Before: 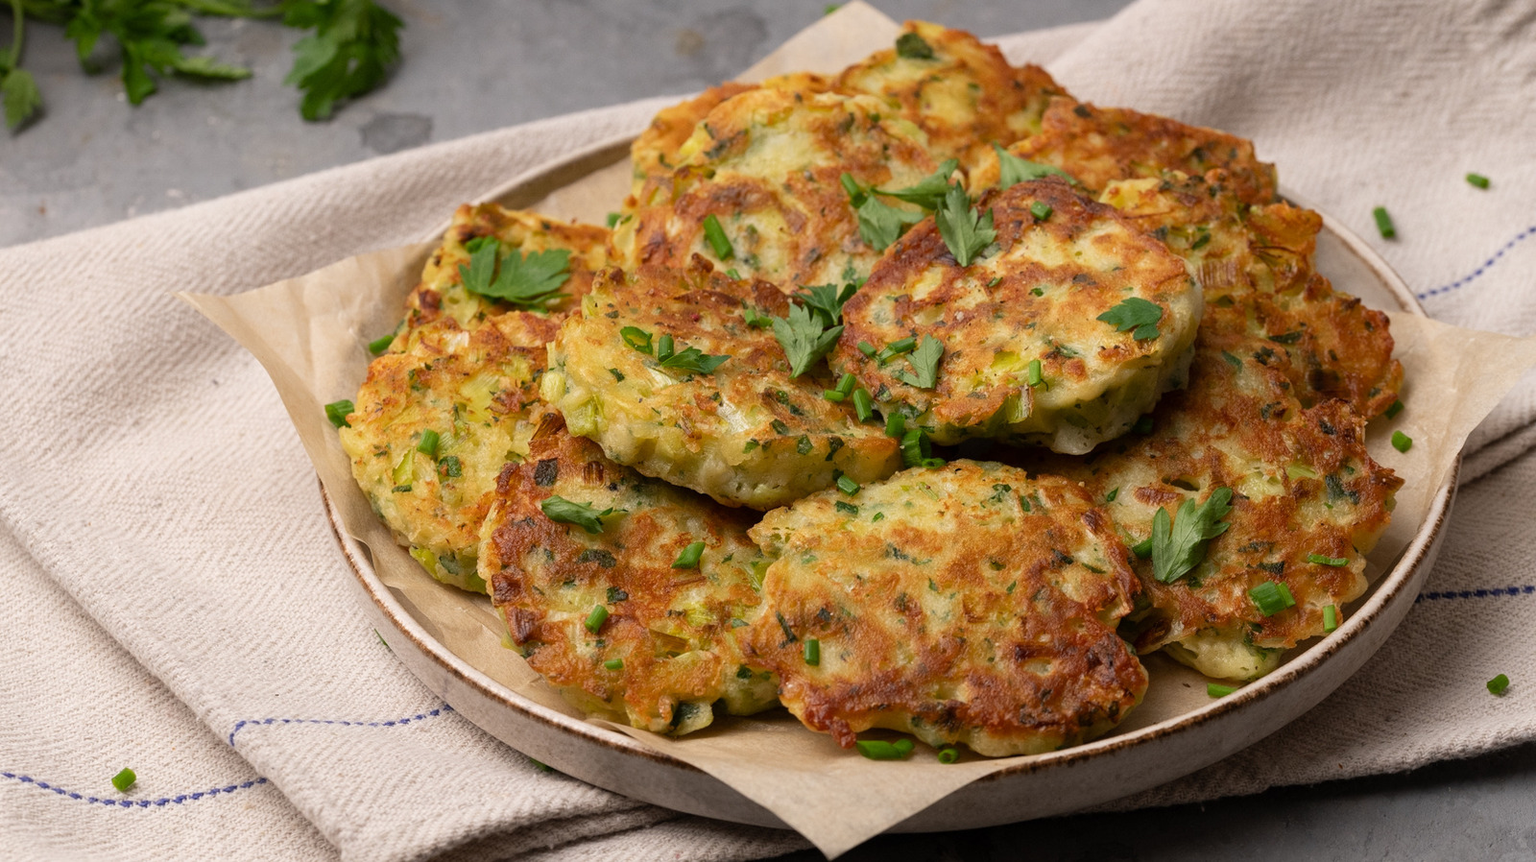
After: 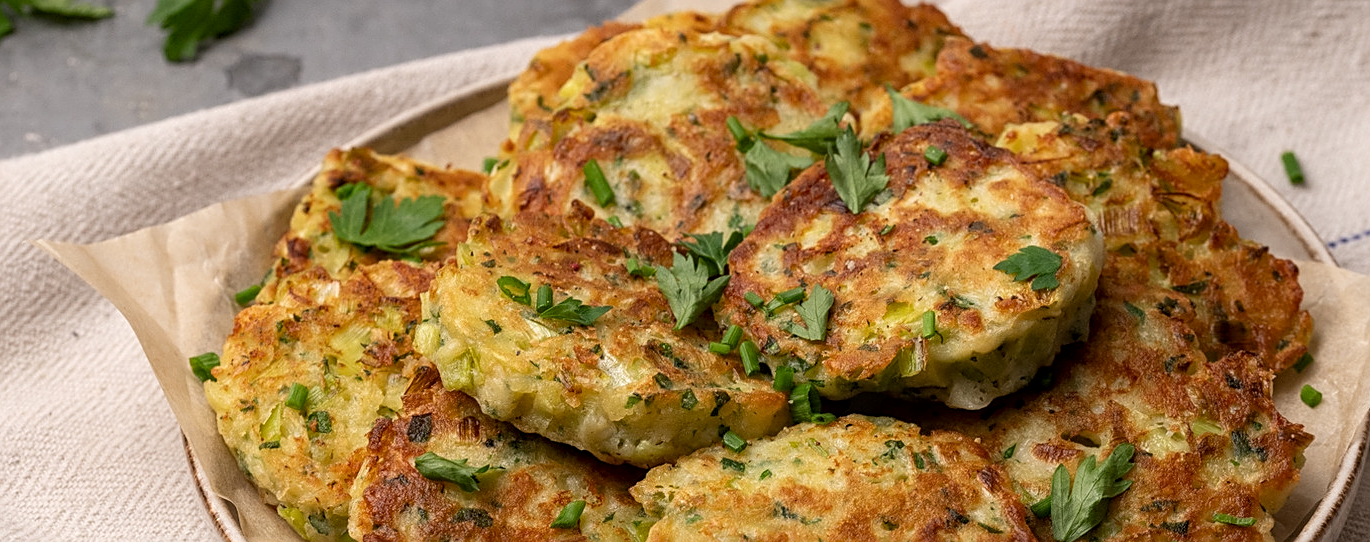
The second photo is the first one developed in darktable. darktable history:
crop and rotate: left 9.345%, top 7.22%, right 4.982%, bottom 32.331%
sharpen: on, module defaults
local contrast: on, module defaults
